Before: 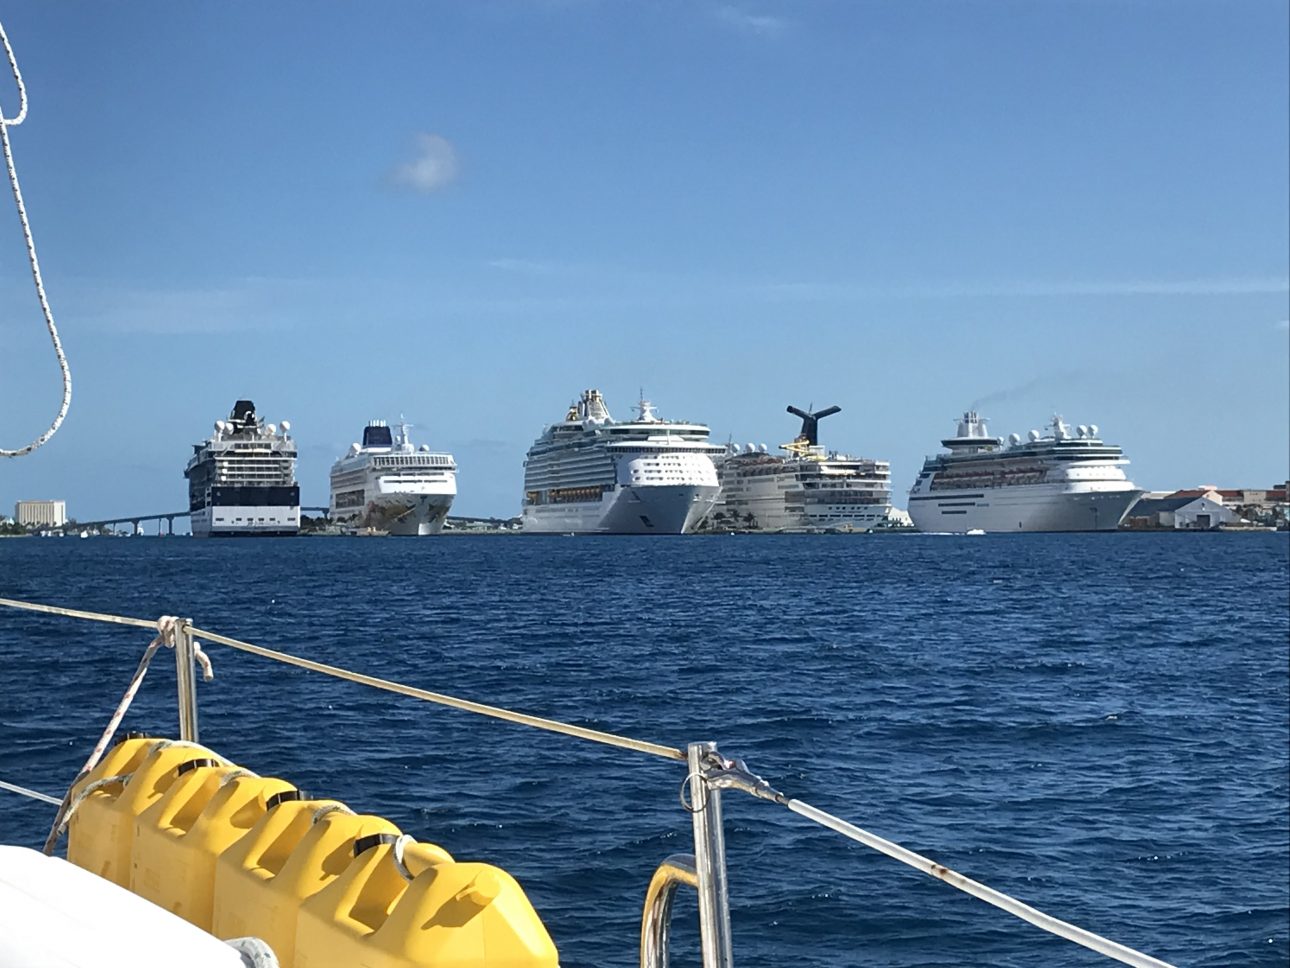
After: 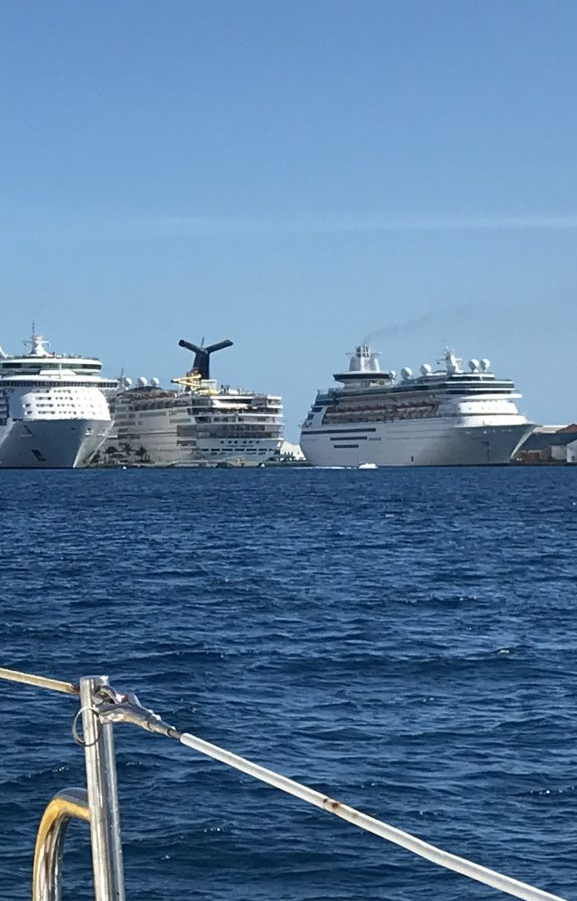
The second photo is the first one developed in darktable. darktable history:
crop: left 47.154%, top 6.897%, right 8.058%
